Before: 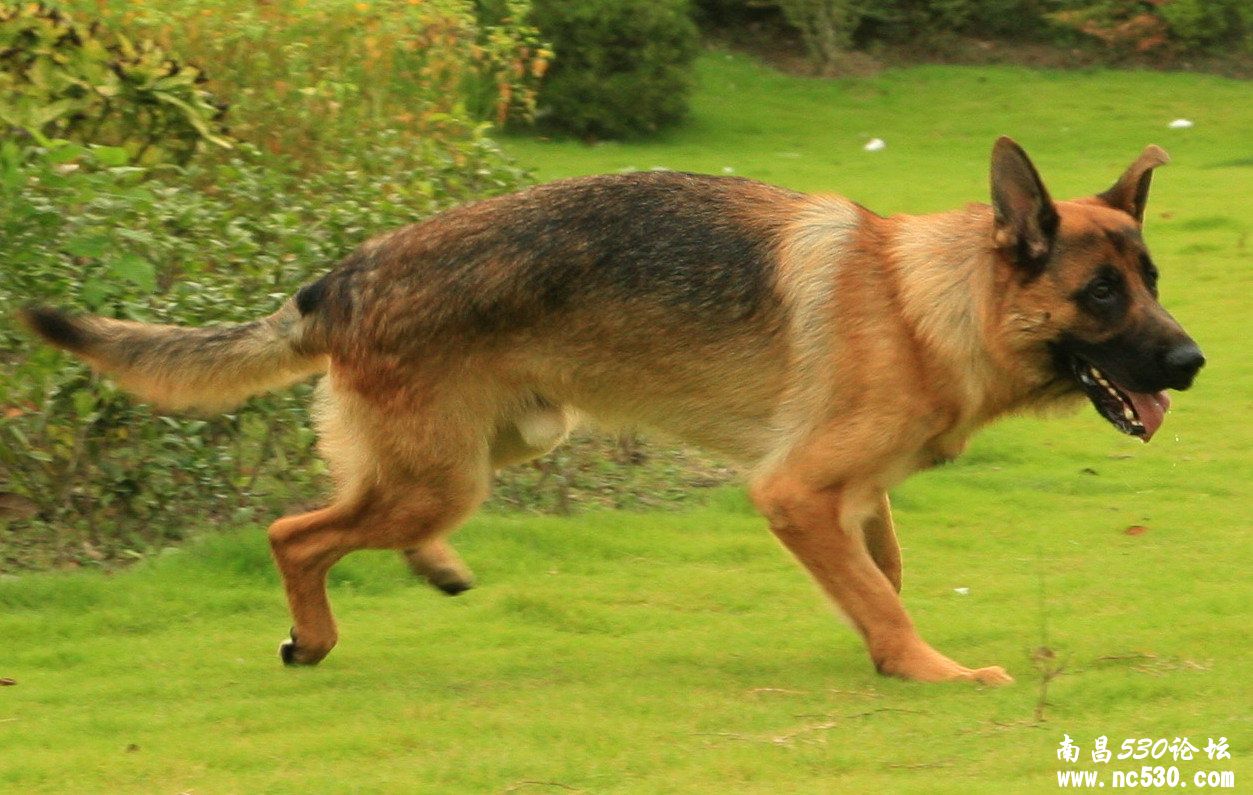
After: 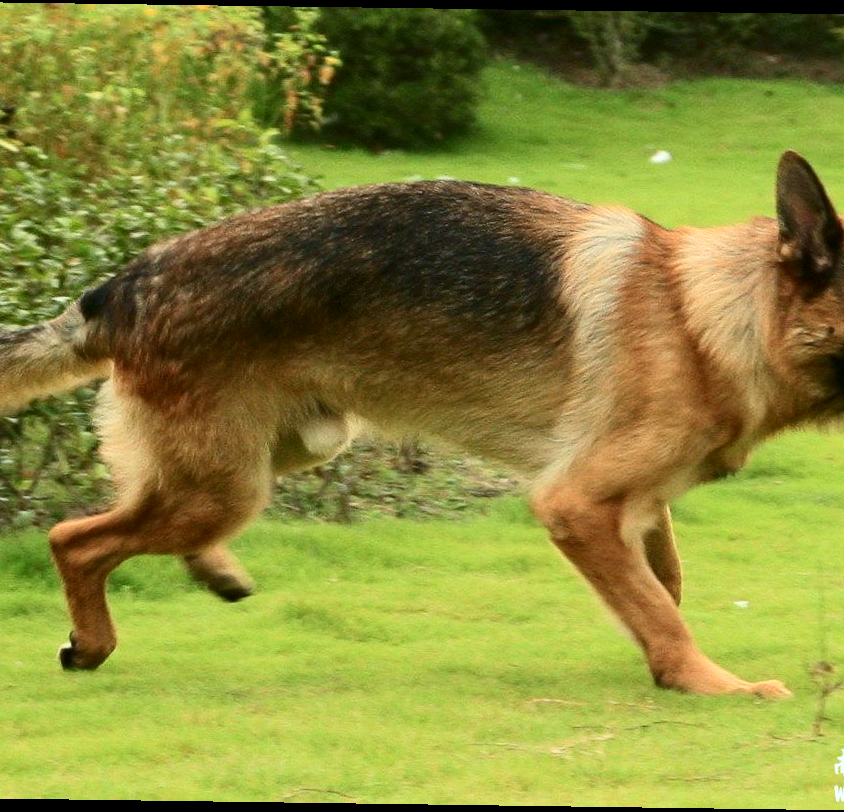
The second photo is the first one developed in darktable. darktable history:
crop and rotate: left 17.732%, right 15.423%
contrast brightness saturation: contrast 0.28
white balance: red 0.954, blue 1.079
rotate and perspective: rotation 0.8°, automatic cropping off
